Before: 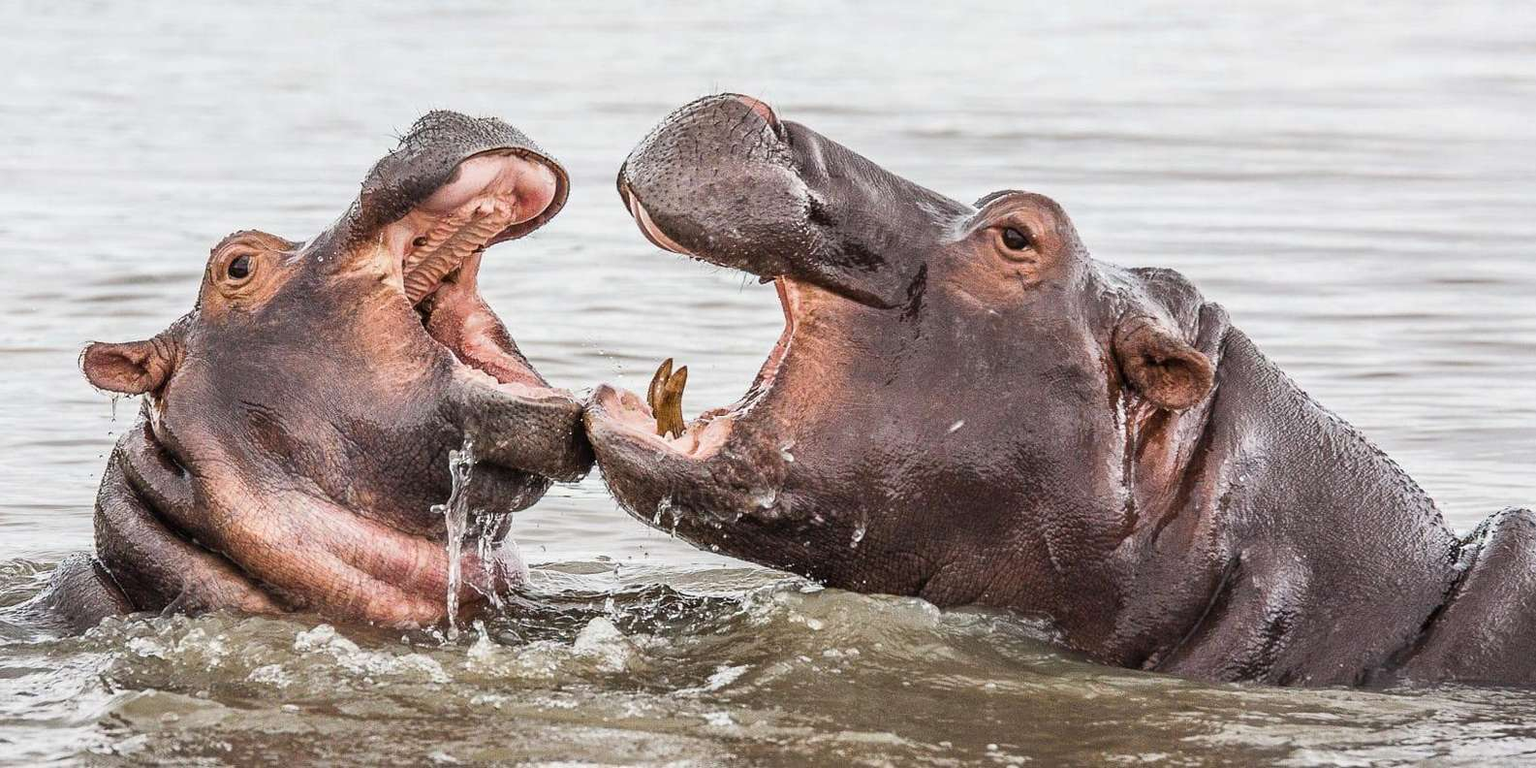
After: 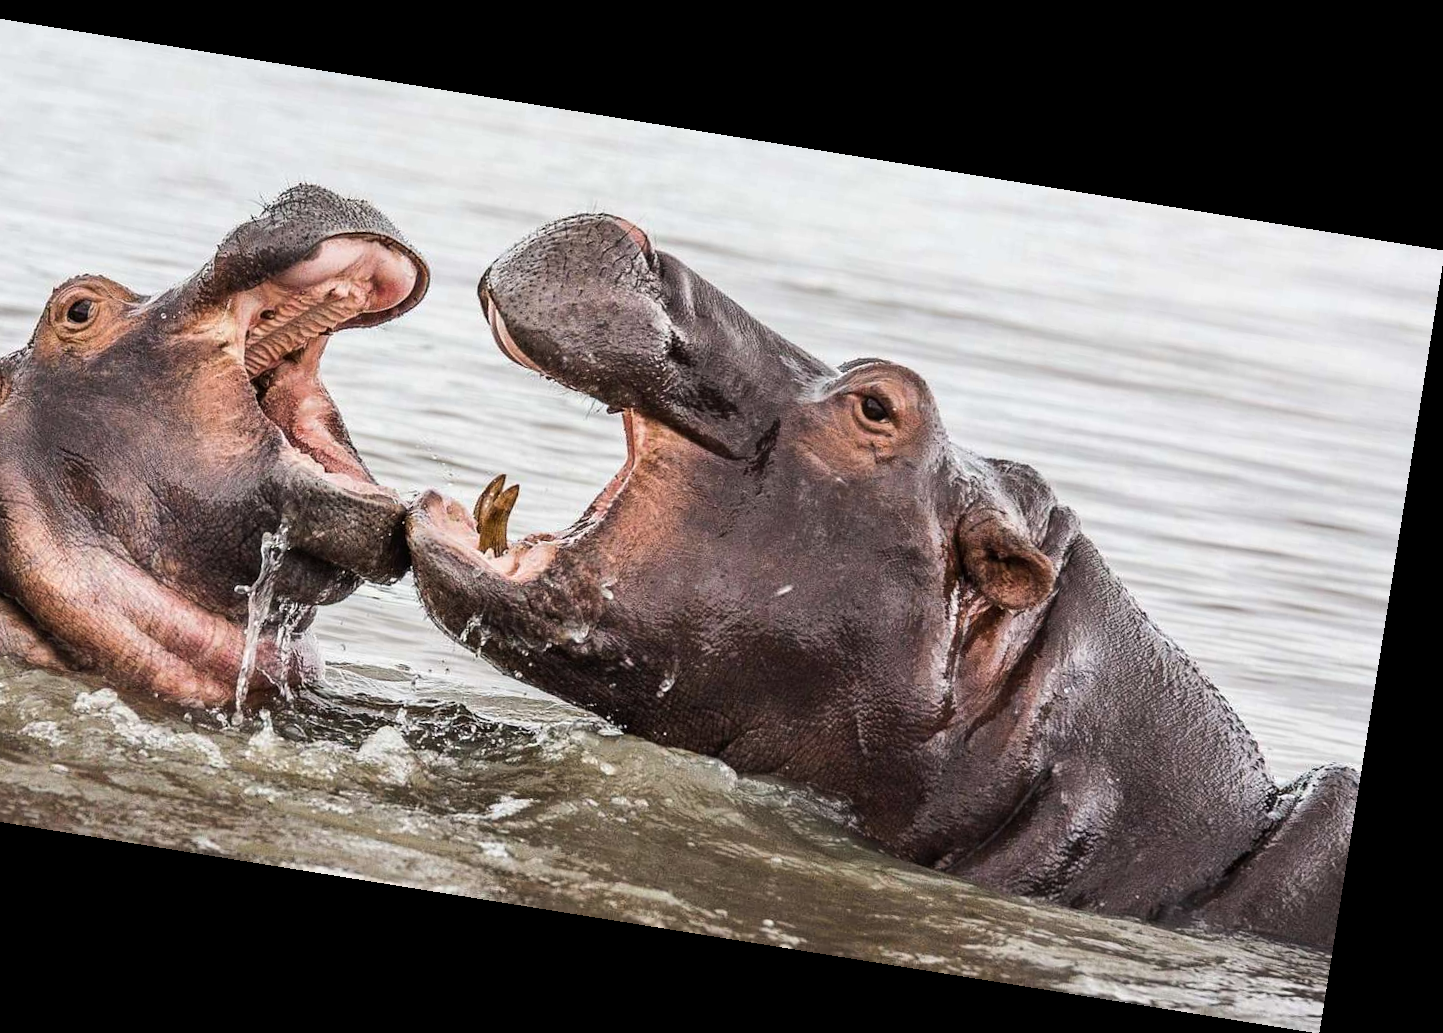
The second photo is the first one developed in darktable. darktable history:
crop and rotate: left 14.584%
exposure: exposure -0.36 EV, compensate highlight preservation false
rotate and perspective: rotation 9.12°, automatic cropping off
tone equalizer: -8 EV -0.417 EV, -7 EV -0.389 EV, -6 EV -0.333 EV, -5 EV -0.222 EV, -3 EV 0.222 EV, -2 EV 0.333 EV, -1 EV 0.389 EV, +0 EV 0.417 EV, edges refinement/feathering 500, mask exposure compensation -1.25 EV, preserve details no
